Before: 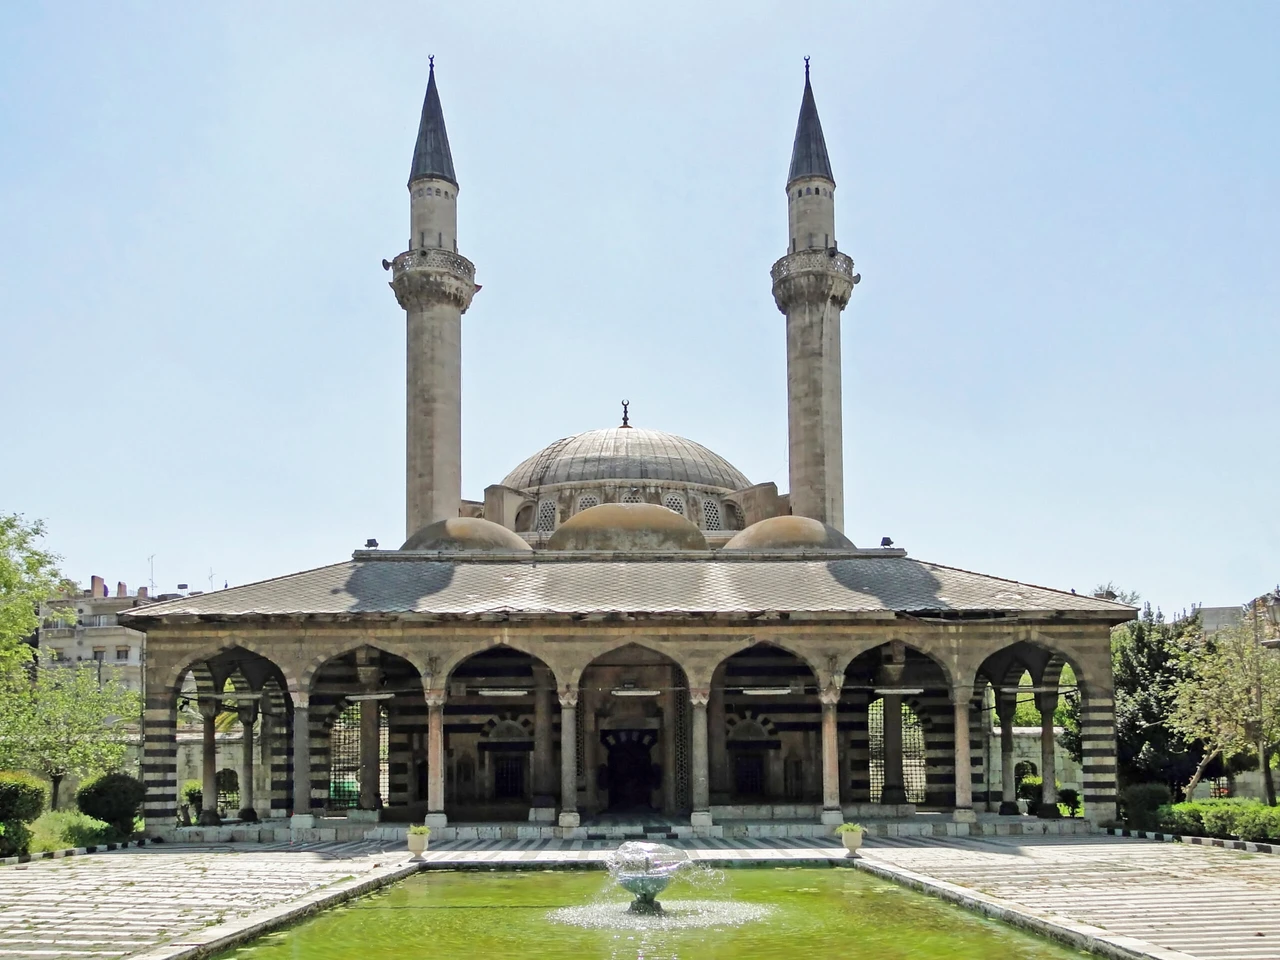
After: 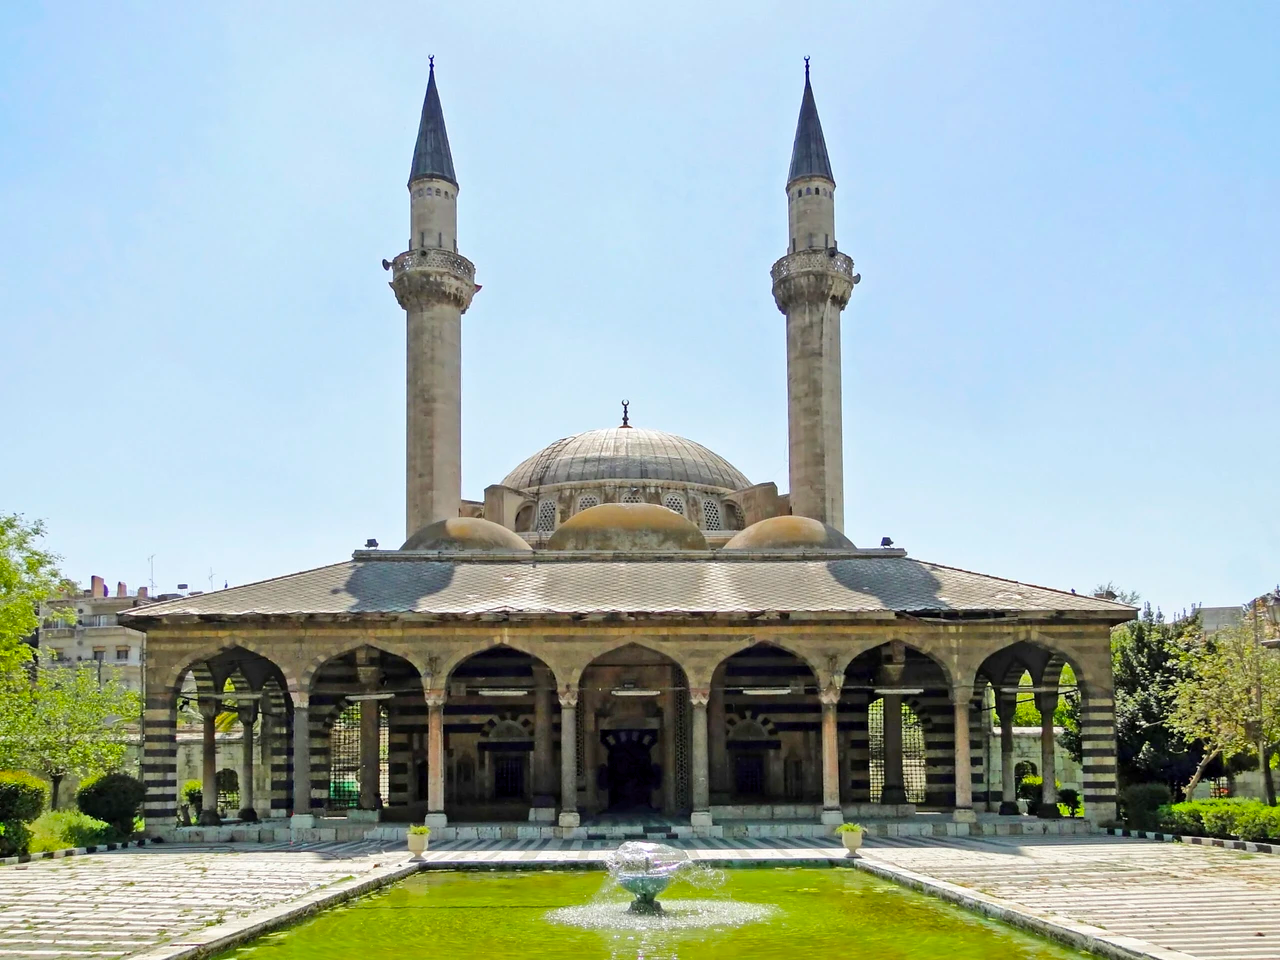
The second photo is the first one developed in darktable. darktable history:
color balance rgb: linear chroma grading › global chroma 15%, perceptual saturation grading › global saturation 30%
exposure: black level correction 0.001, exposure 0.014 EV, compensate highlight preservation false
